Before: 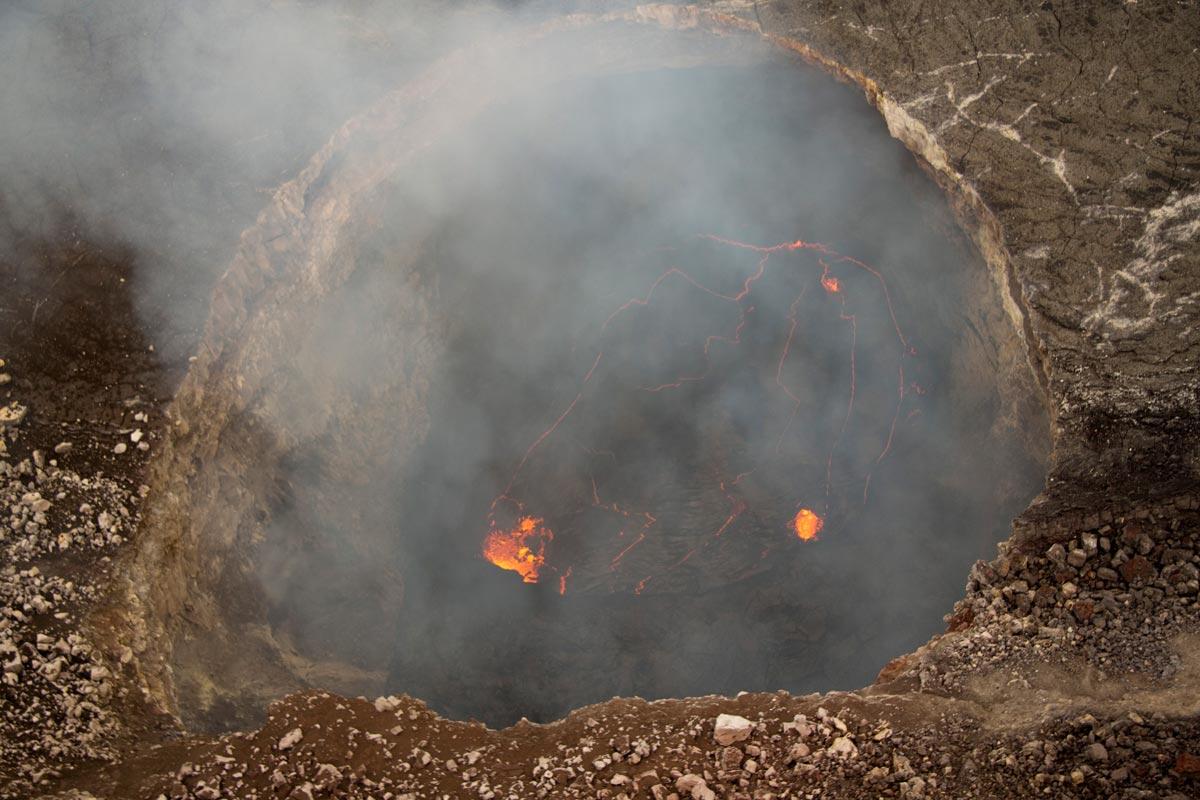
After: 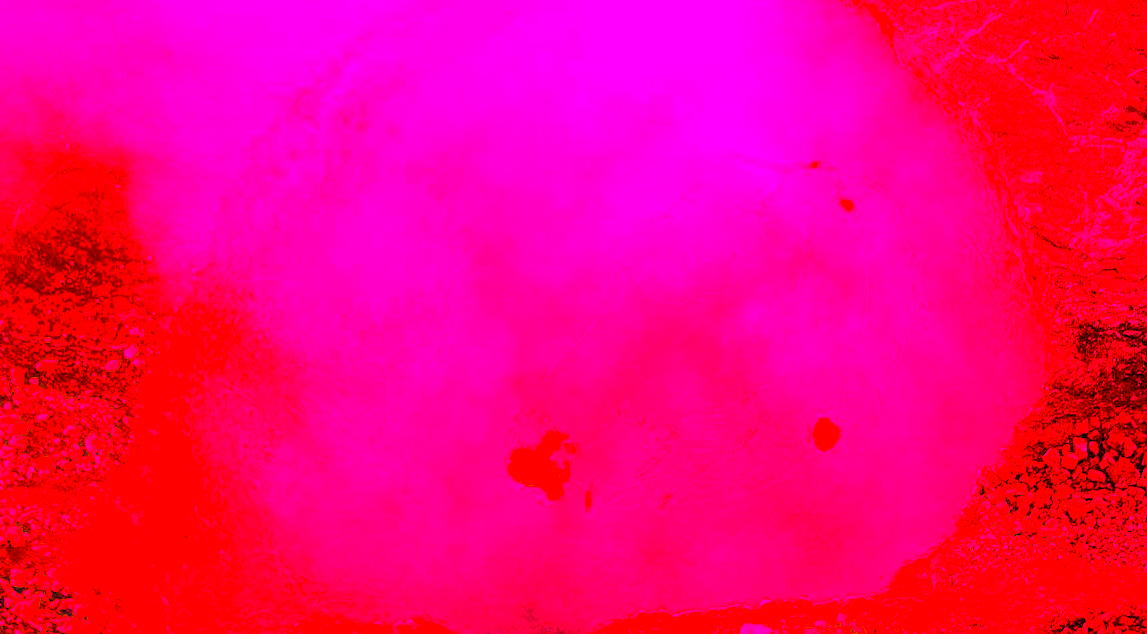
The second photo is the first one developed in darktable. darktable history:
white balance: red 4.26, blue 1.802
crop: left 1.507%, top 6.147%, right 1.379%, bottom 6.637%
rotate and perspective: rotation -0.013°, lens shift (vertical) -0.027, lens shift (horizontal) 0.178, crop left 0.016, crop right 0.989, crop top 0.082, crop bottom 0.918
color balance rgb: linear chroma grading › global chroma 15%, perceptual saturation grading › global saturation 30%
local contrast: highlights 61%, detail 143%, midtone range 0.428
